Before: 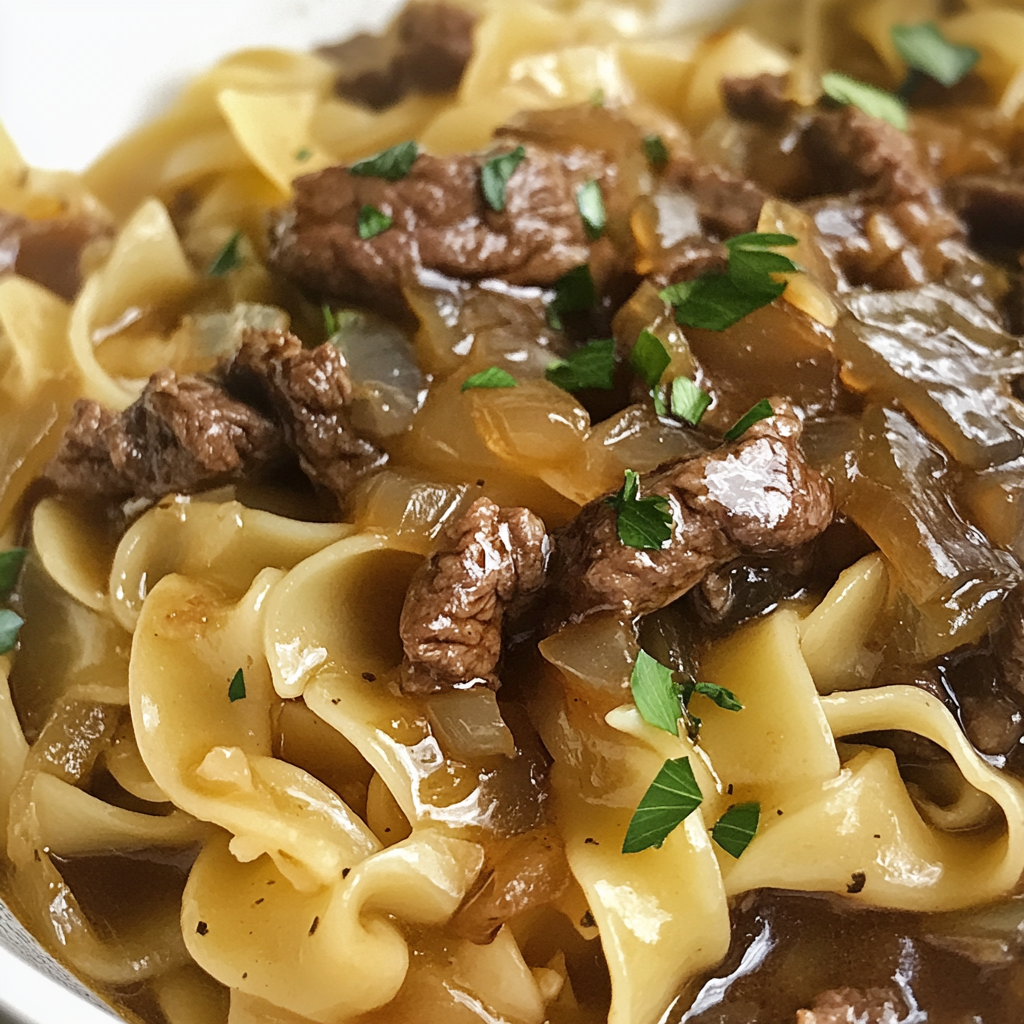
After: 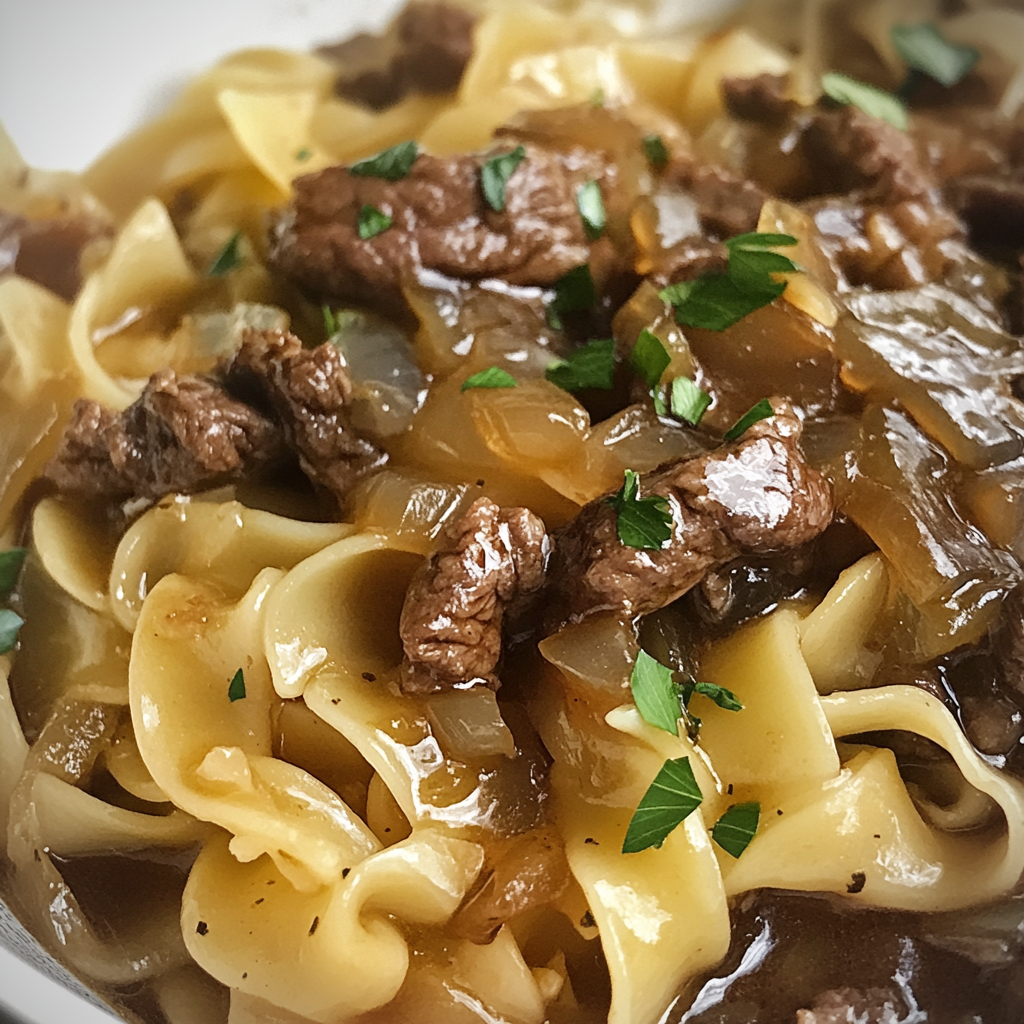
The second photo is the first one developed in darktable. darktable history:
vignetting: fall-off start 91.63%, unbound false
